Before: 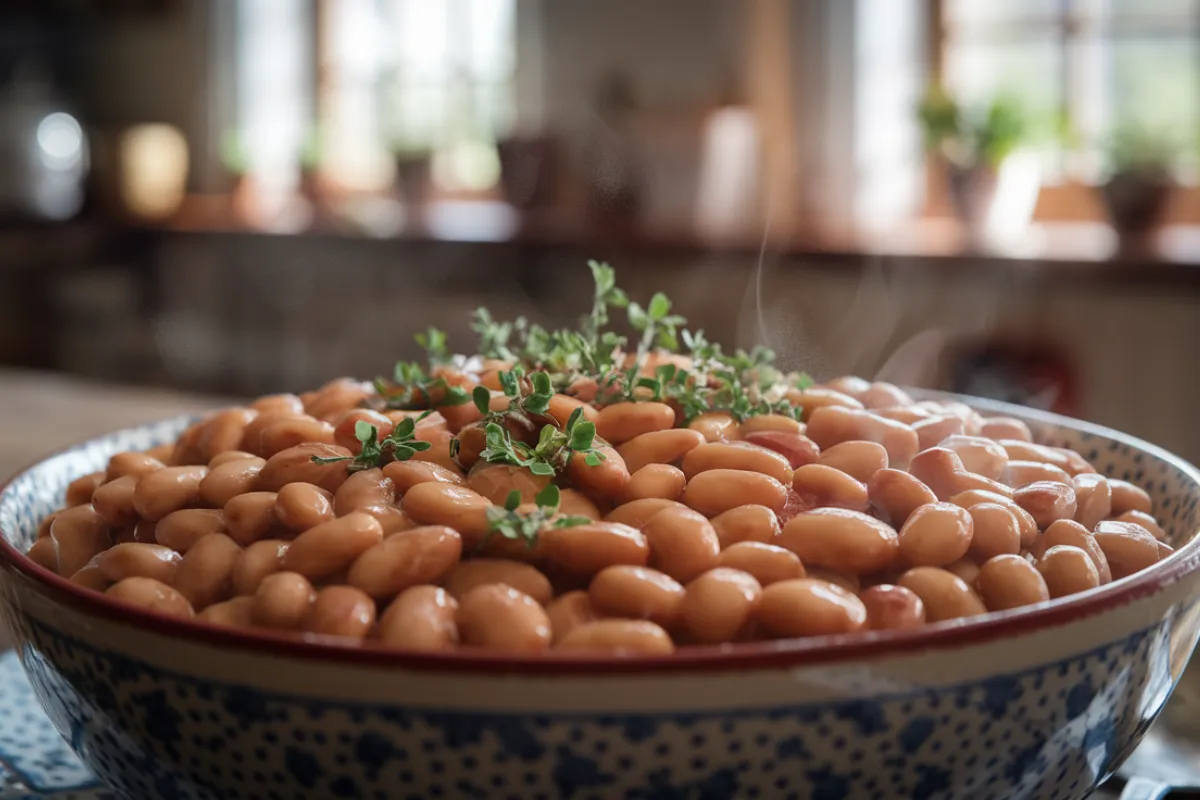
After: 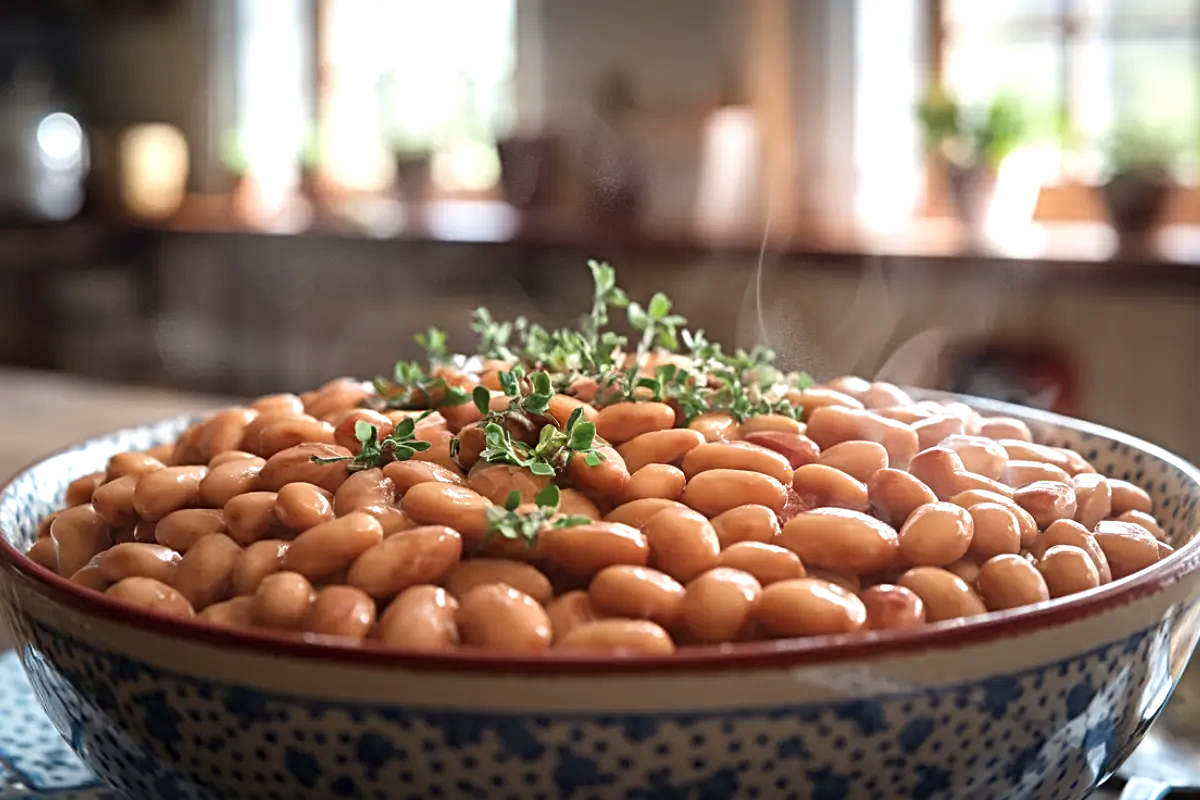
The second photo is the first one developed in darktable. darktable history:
sharpen: radius 4
exposure: exposure 0.6 EV, compensate highlight preservation false
